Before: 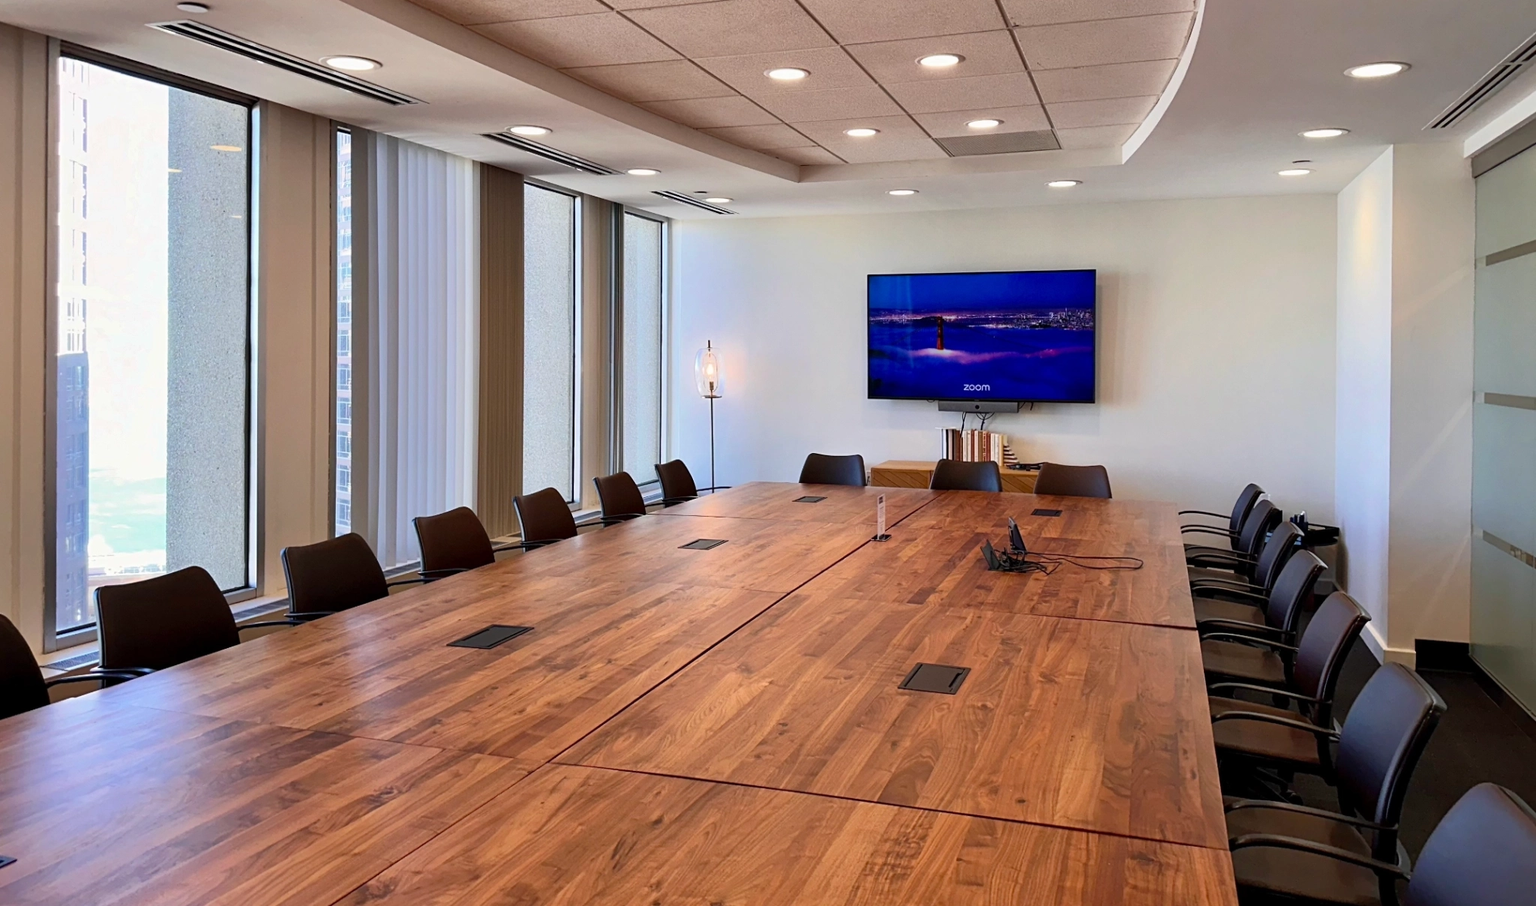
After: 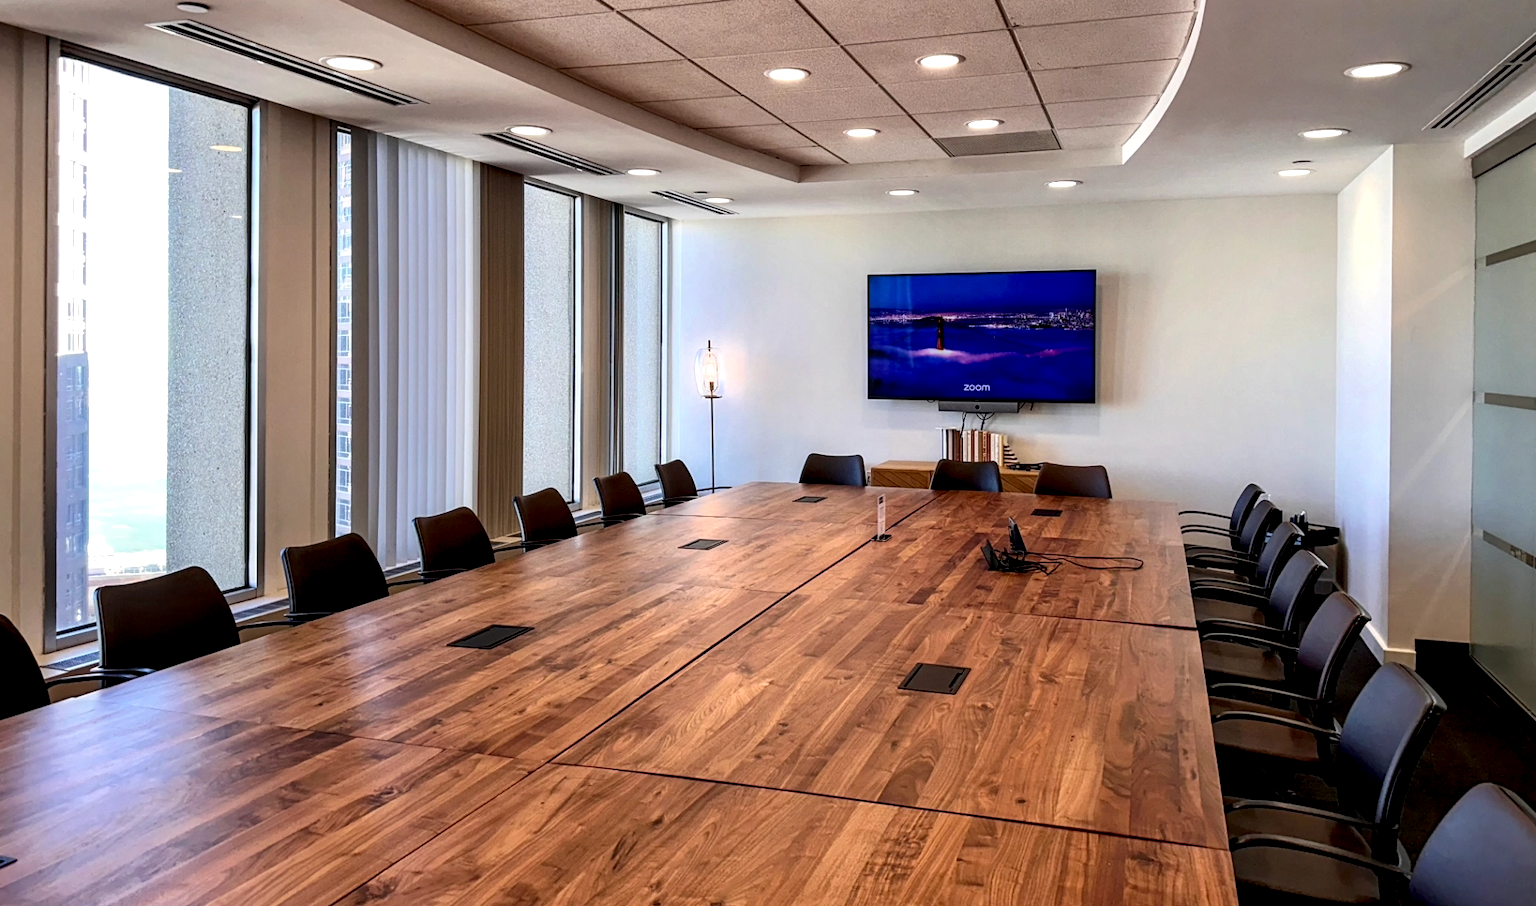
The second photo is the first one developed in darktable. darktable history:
local contrast: highlights 60%, shadows 60%, detail 160%
rotate and perspective: automatic cropping off
